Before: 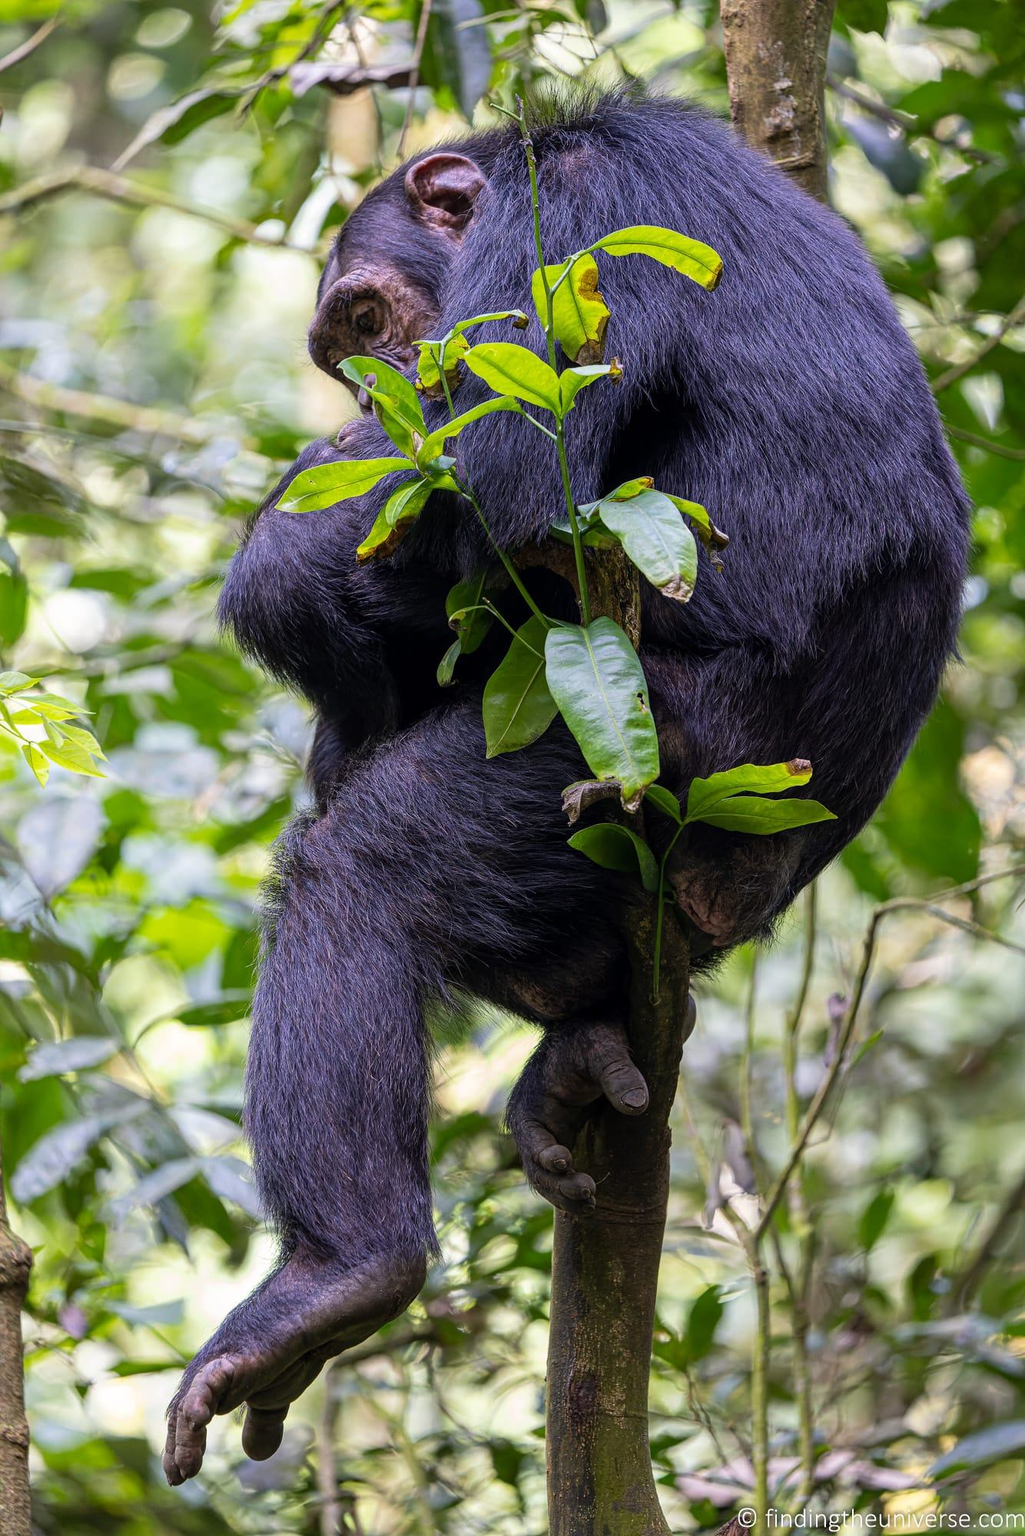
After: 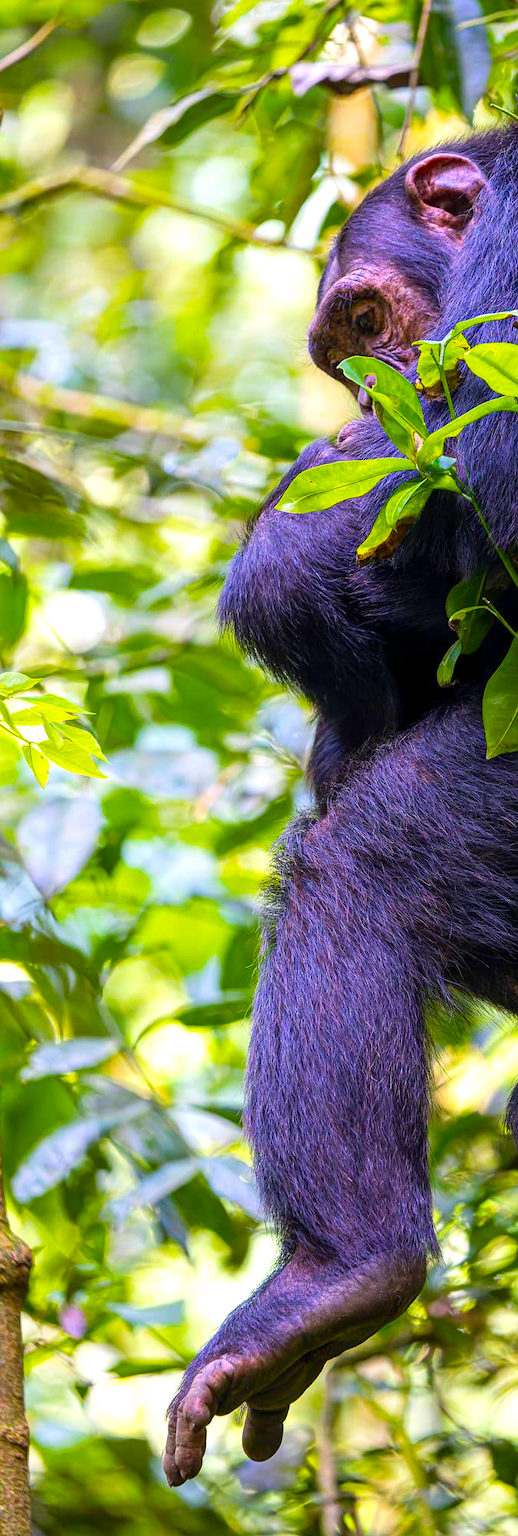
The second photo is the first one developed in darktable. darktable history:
color balance rgb: linear chroma grading › shadows 10.505%, linear chroma grading › highlights 10.349%, linear chroma grading › global chroma 14.392%, linear chroma grading › mid-tones 14.868%, perceptual saturation grading › global saturation 30.047%, global vibrance 34.513%
exposure: exposure 0.298 EV, compensate exposure bias true, compensate highlight preservation false
crop and rotate: left 0.044%, top 0%, right 49.304%
tone equalizer: on, module defaults
